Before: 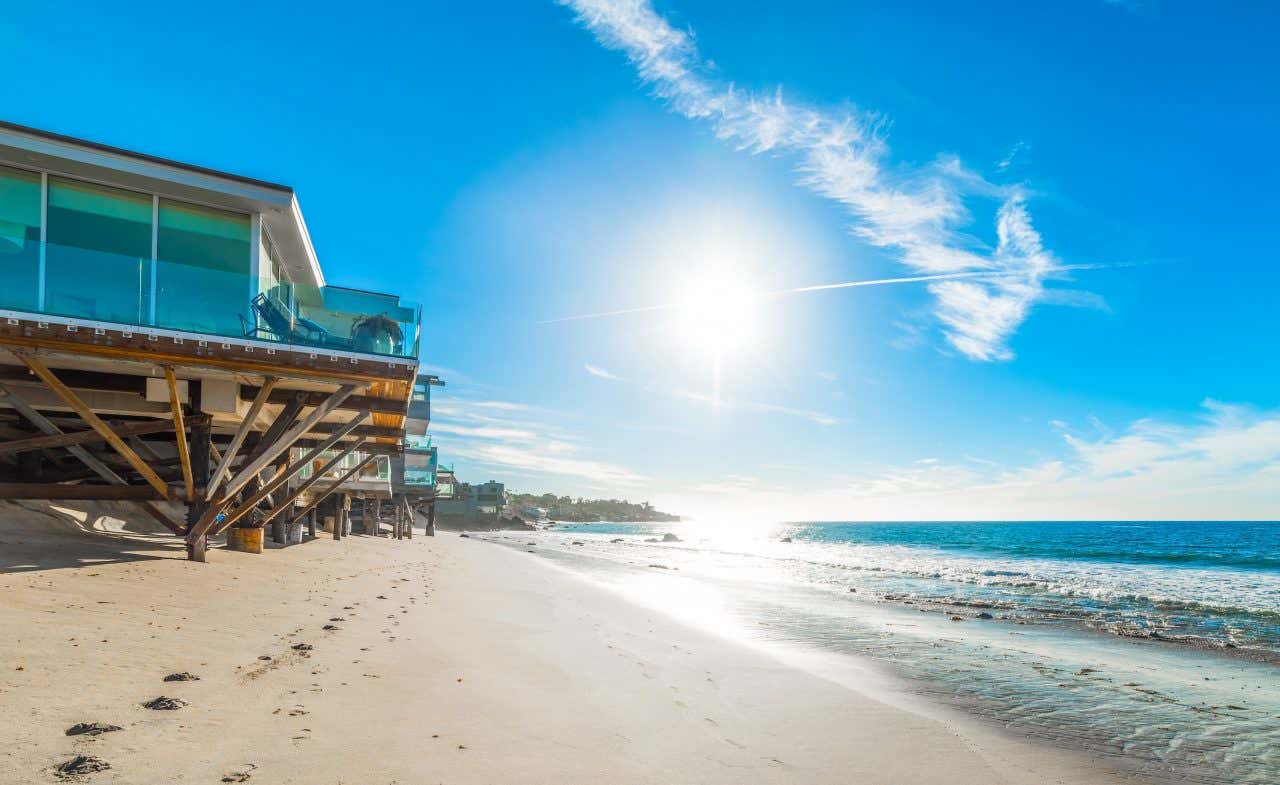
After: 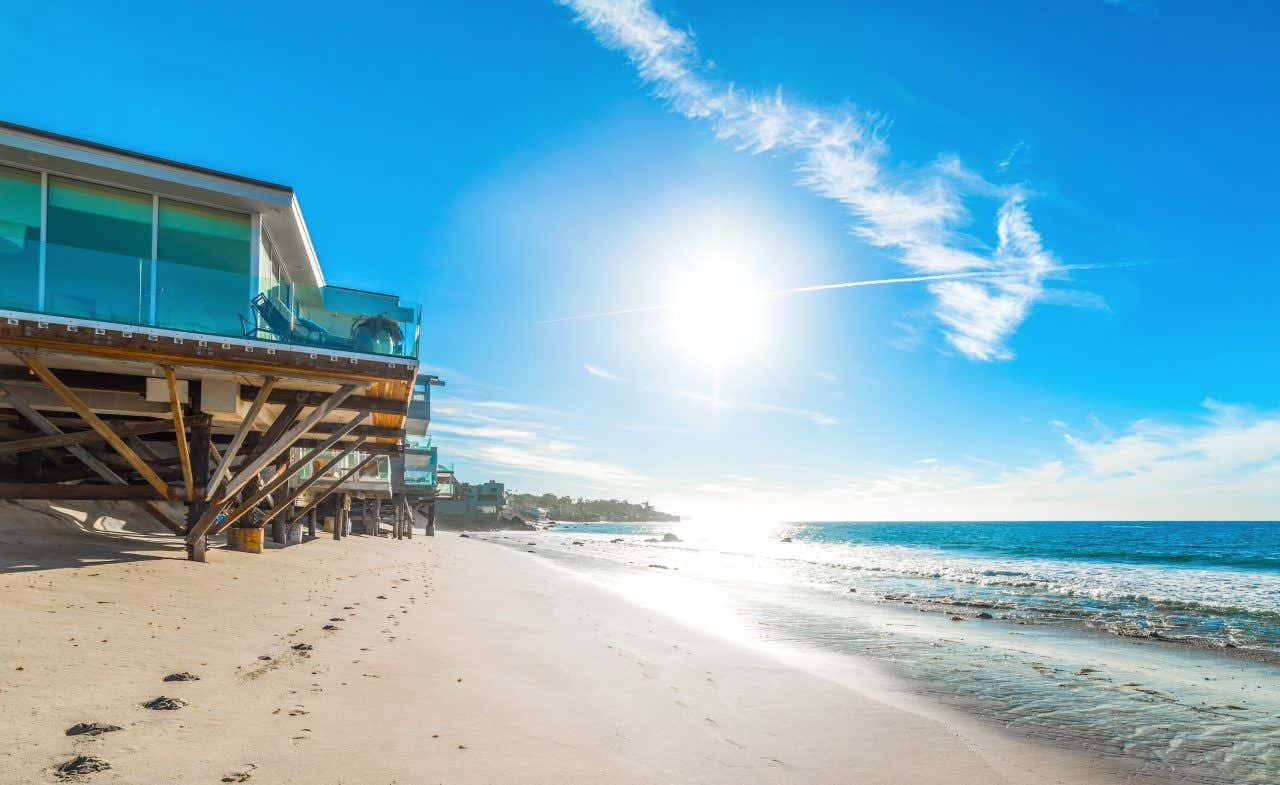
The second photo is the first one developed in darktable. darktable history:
shadows and highlights: shadows -9.64, white point adjustment 1.68, highlights 10.4
